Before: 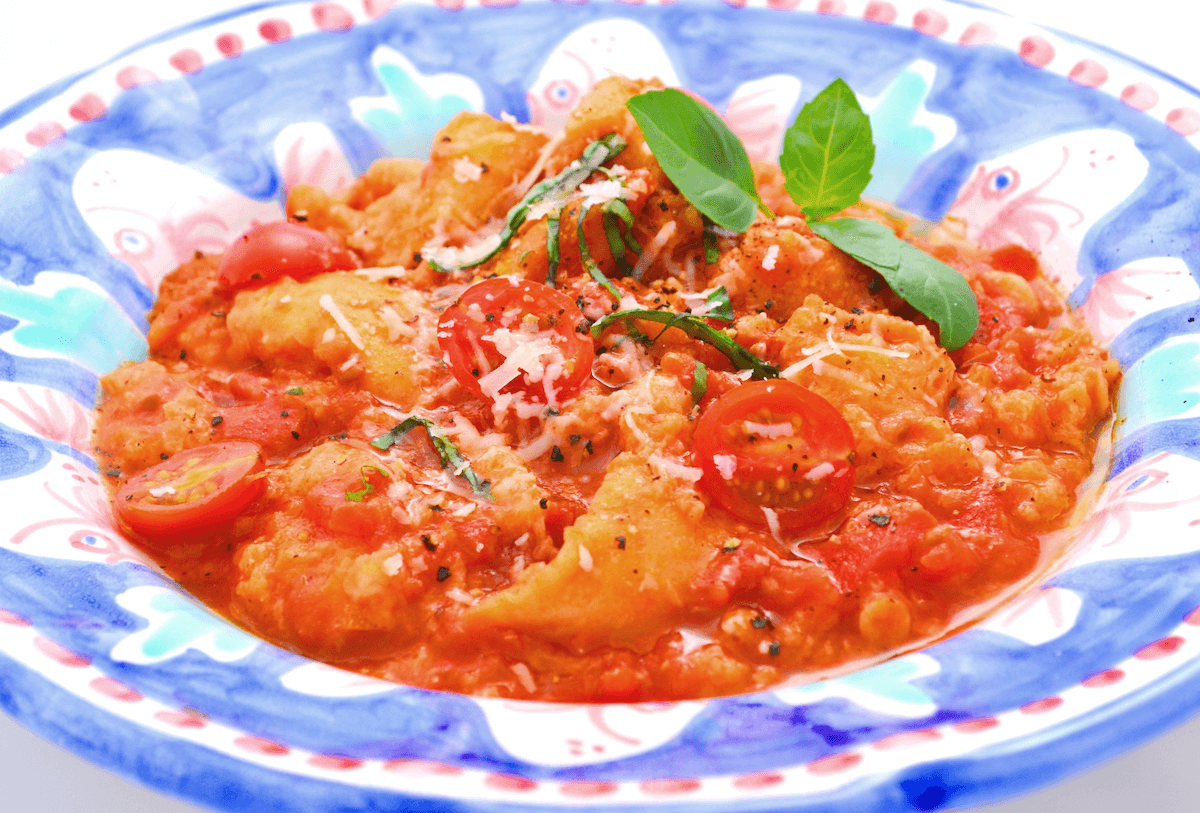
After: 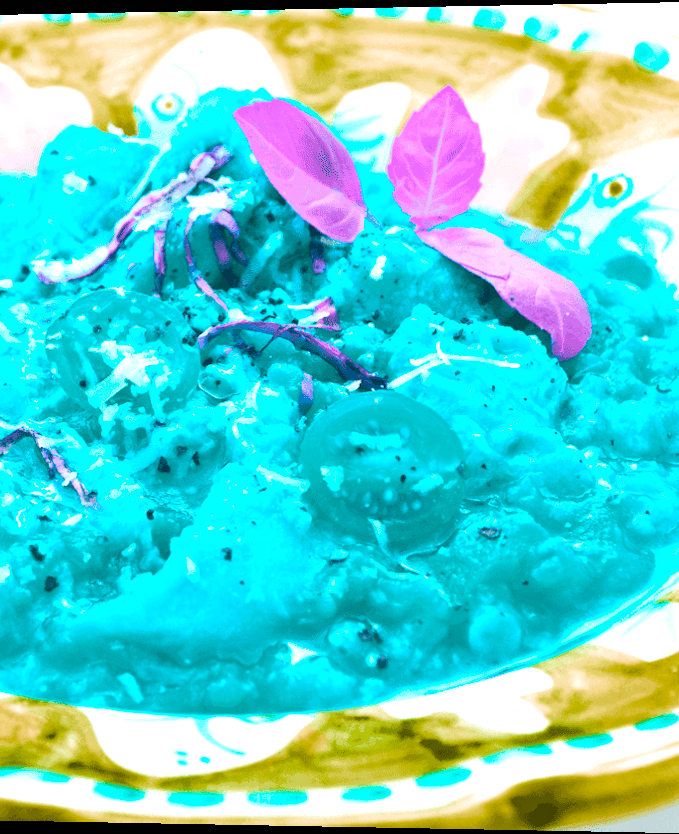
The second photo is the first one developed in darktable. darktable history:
contrast brightness saturation: saturation -0.05
color balance rgb: hue shift 180°, global vibrance 50%, contrast 0.32%
white balance: red 1.029, blue 0.92
velvia: on, module defaults
rotate and perspective: lens shift (horizontal) -0.055, automatic cropping off
crop: left 31.458%, top 0%, right 11.876%
exposure: black level correction 0, exposure 0.5 EV, compensate exposure bias true, compensate highlight preservation false
haze removal: adaptive false
